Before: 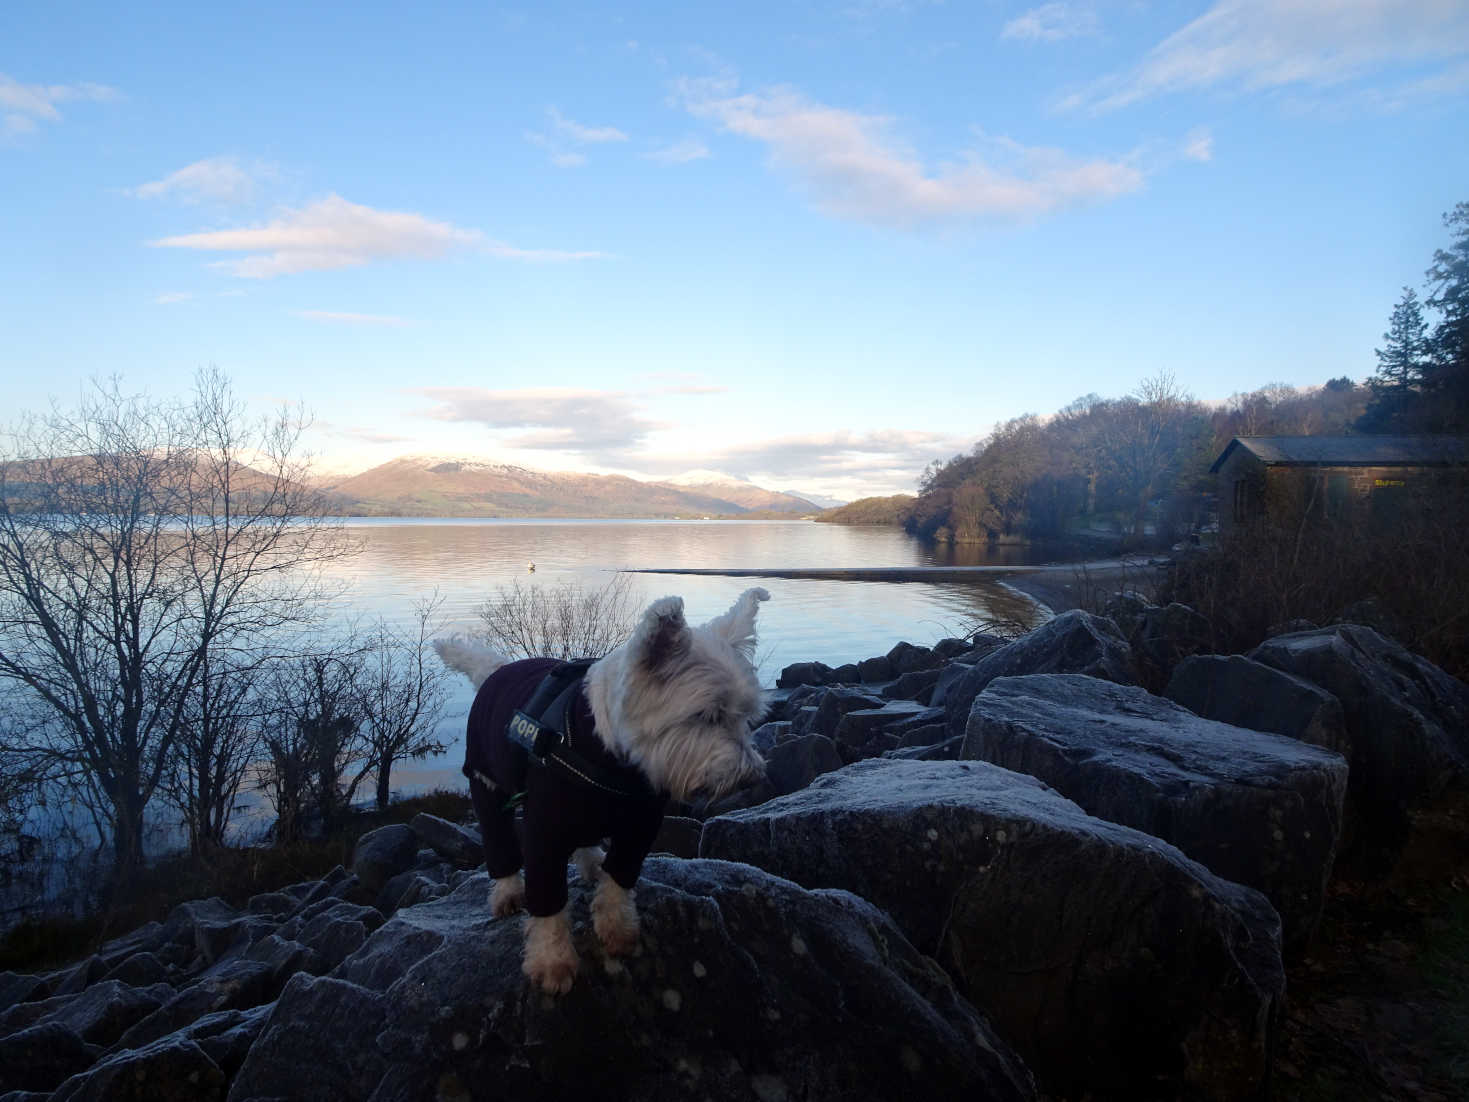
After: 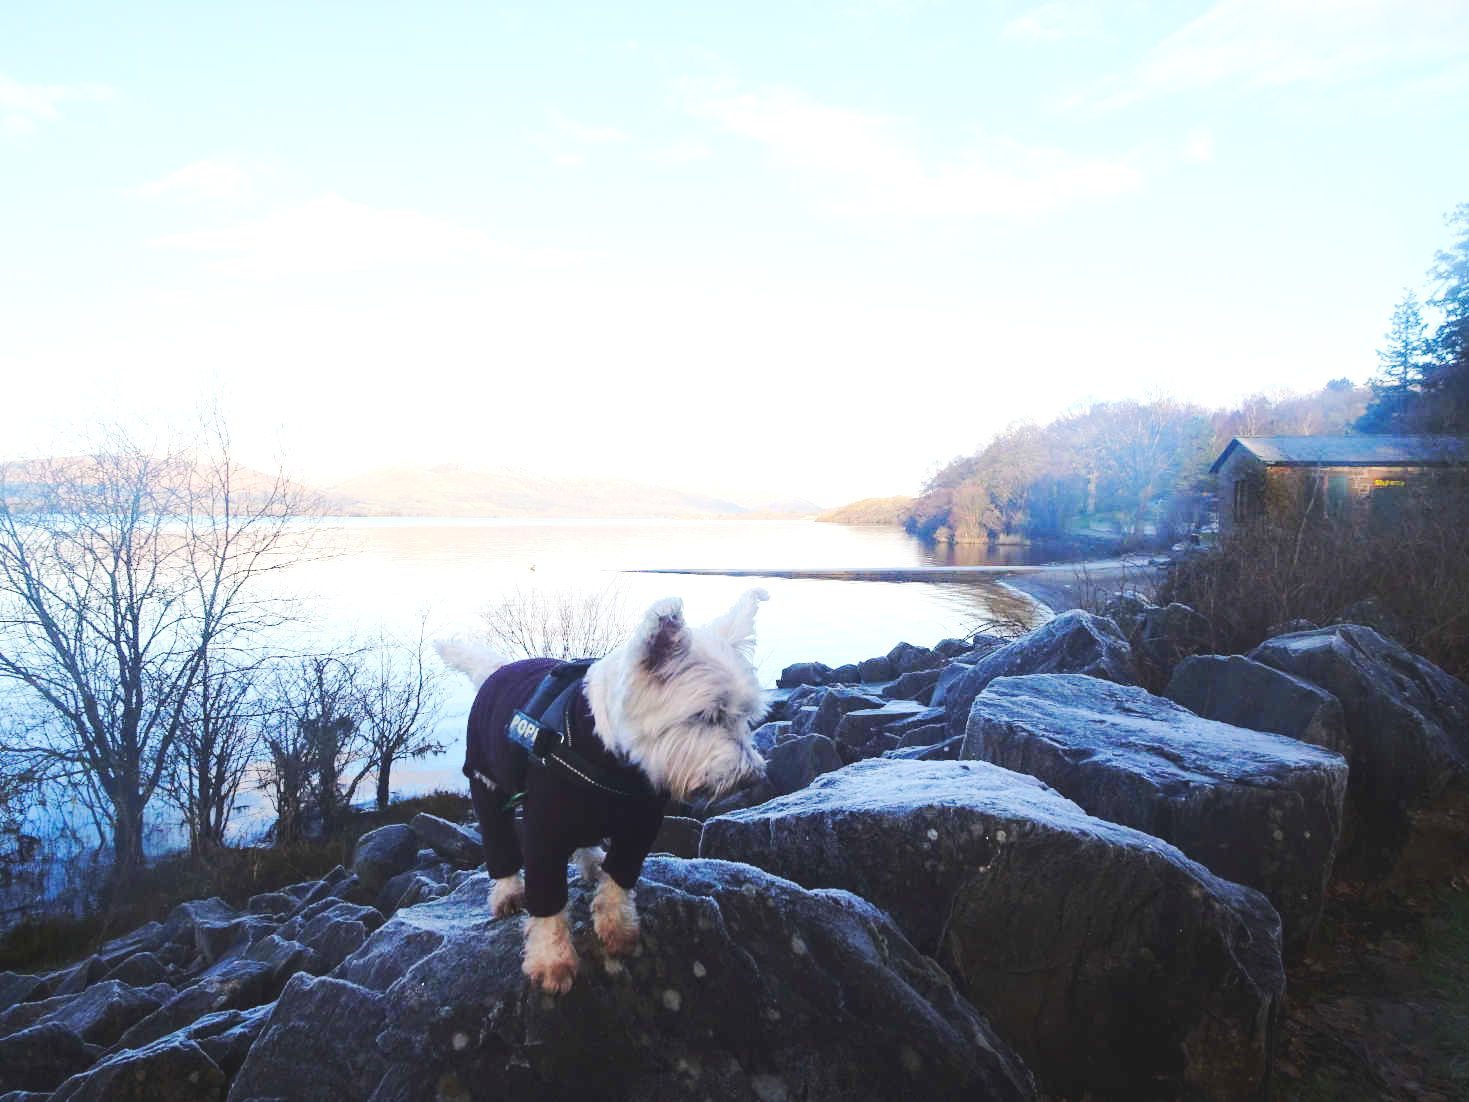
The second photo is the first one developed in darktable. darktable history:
exposure: black level correction 0, exposure 0.499 EV, compensate highlight preservation false
base curve: curves: ch0 [(0, 0.007) (0.028, 0.063) (0.121, 0.311) (0.46, 0.743) (0.859, 0.957) (1, 1)], preserve colors none
tone equalizer: -8 EV -0.418 EV, -7 EV -0.388 EV, -6 EV -0.313 EV, -5 EV -0.183 EV, -3 EV 0.251 EV, -2 EV 0.332 EV, -1 EV 0.407 EV, +0 EV 0.439 EV
contrast brightness saturation: brightness 0.091, saturation 0.194
